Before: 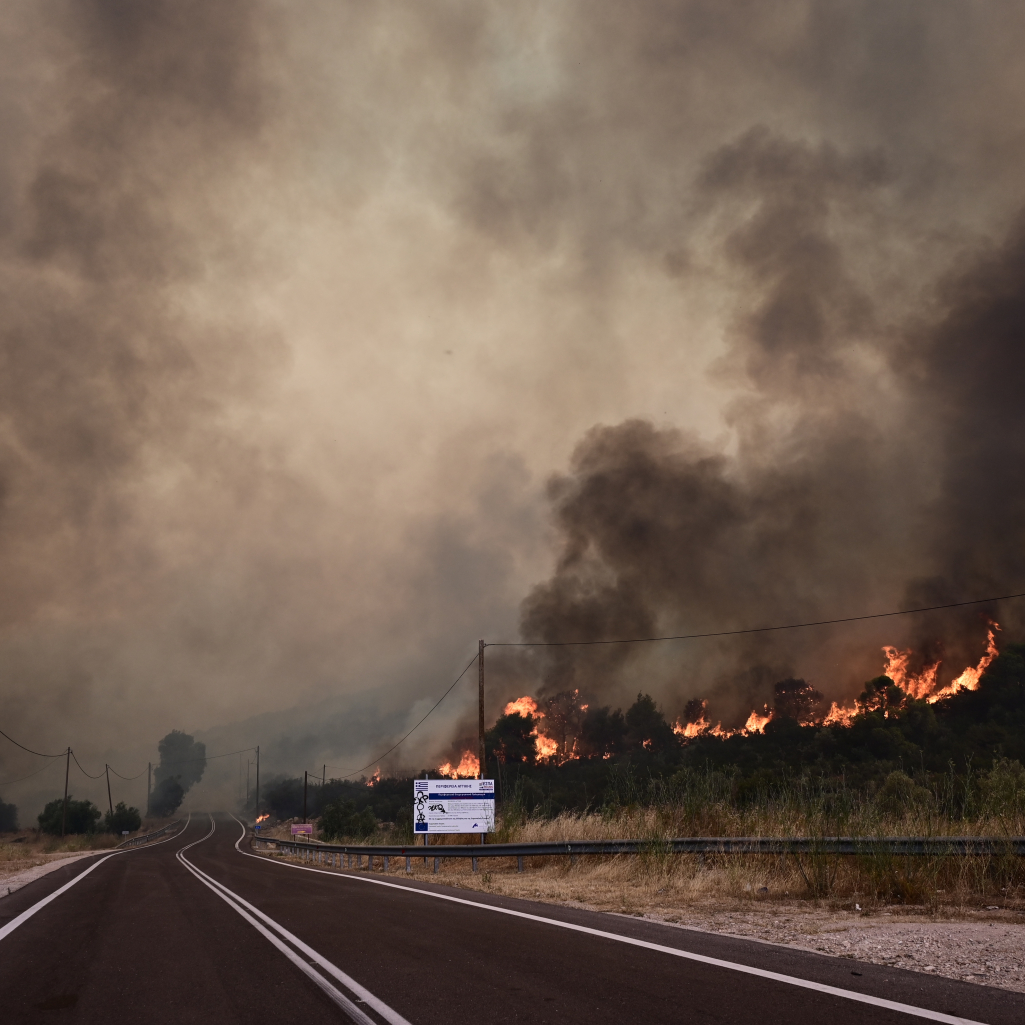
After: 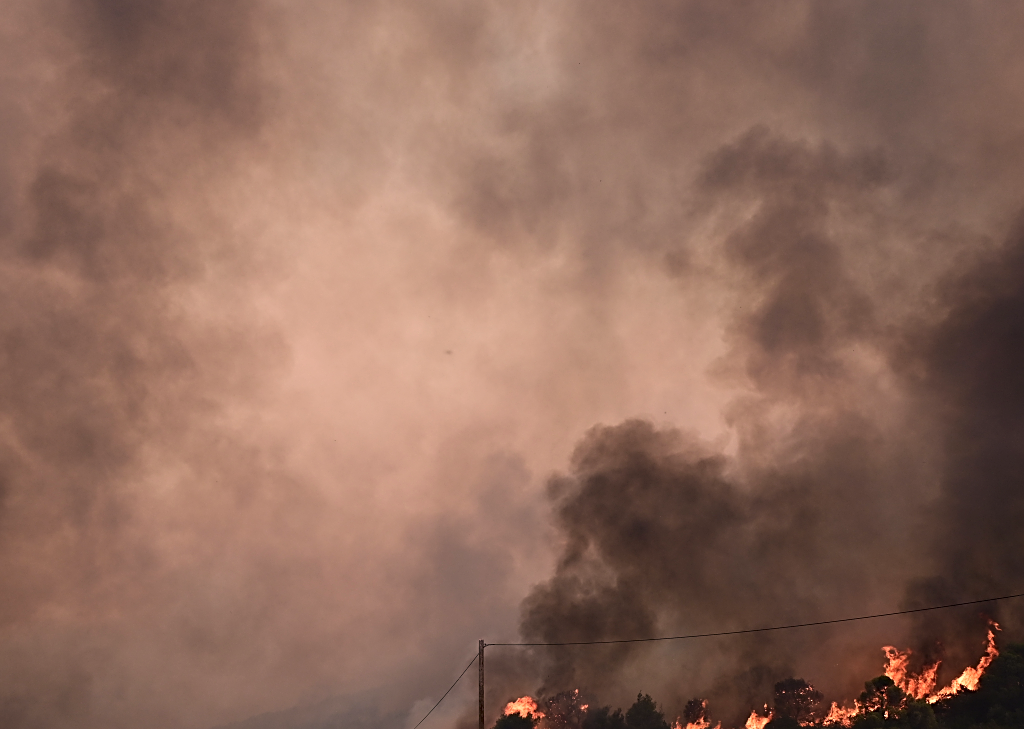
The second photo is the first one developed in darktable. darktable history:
color correction: highlights a* 14.68, highlights b* 4.85
sharpen: amount 0.569
crop: right 0%, bottom 28.817%
